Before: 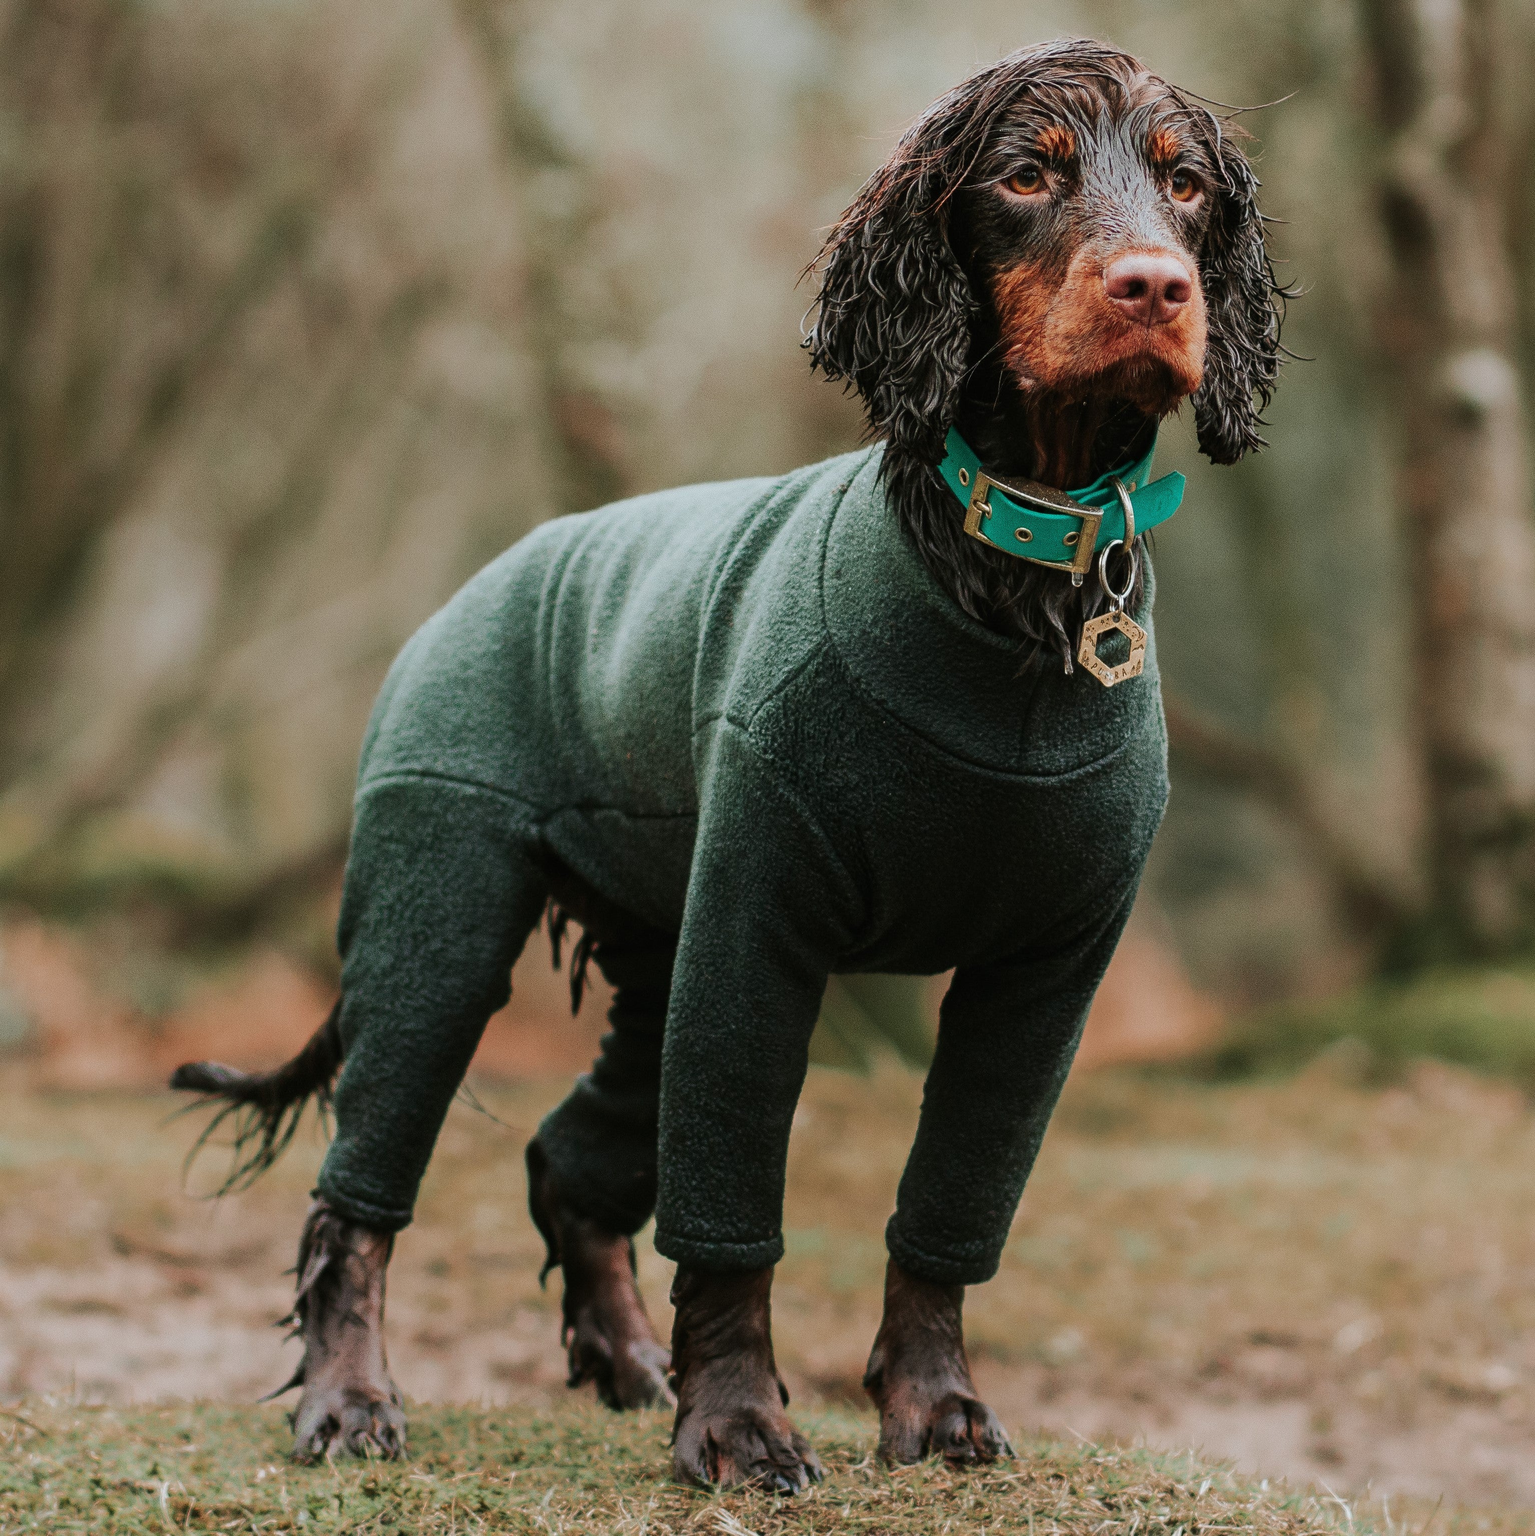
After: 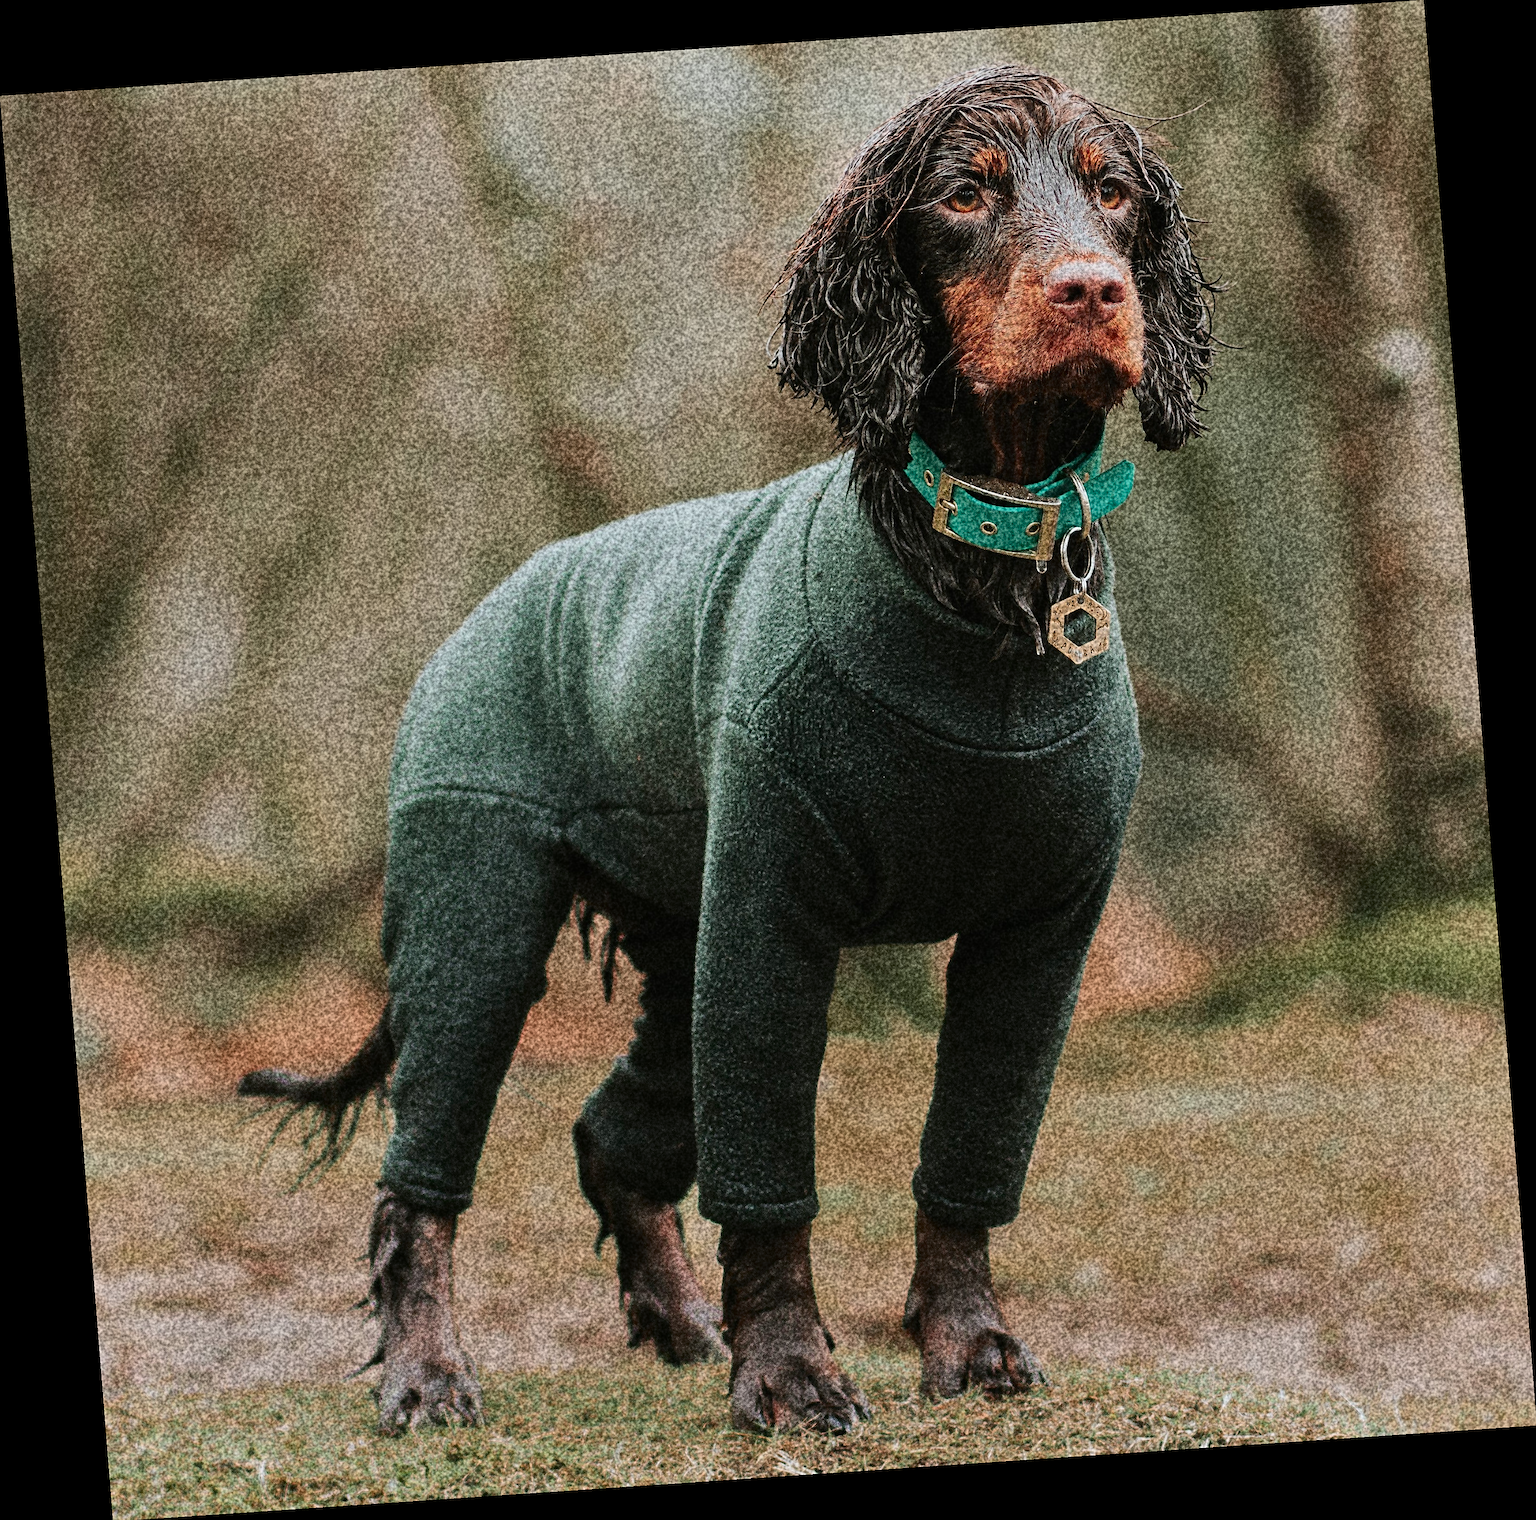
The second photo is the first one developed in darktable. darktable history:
sharpen: on, module defaults
grain: coarseness 30.02 ISO, strength 100%
shadows and highlights: shadows 24.5, highlights -78.15, soften with gaussian
rotate and perspective: rotation -4.2°, shear 0.006, automatic cropping off
